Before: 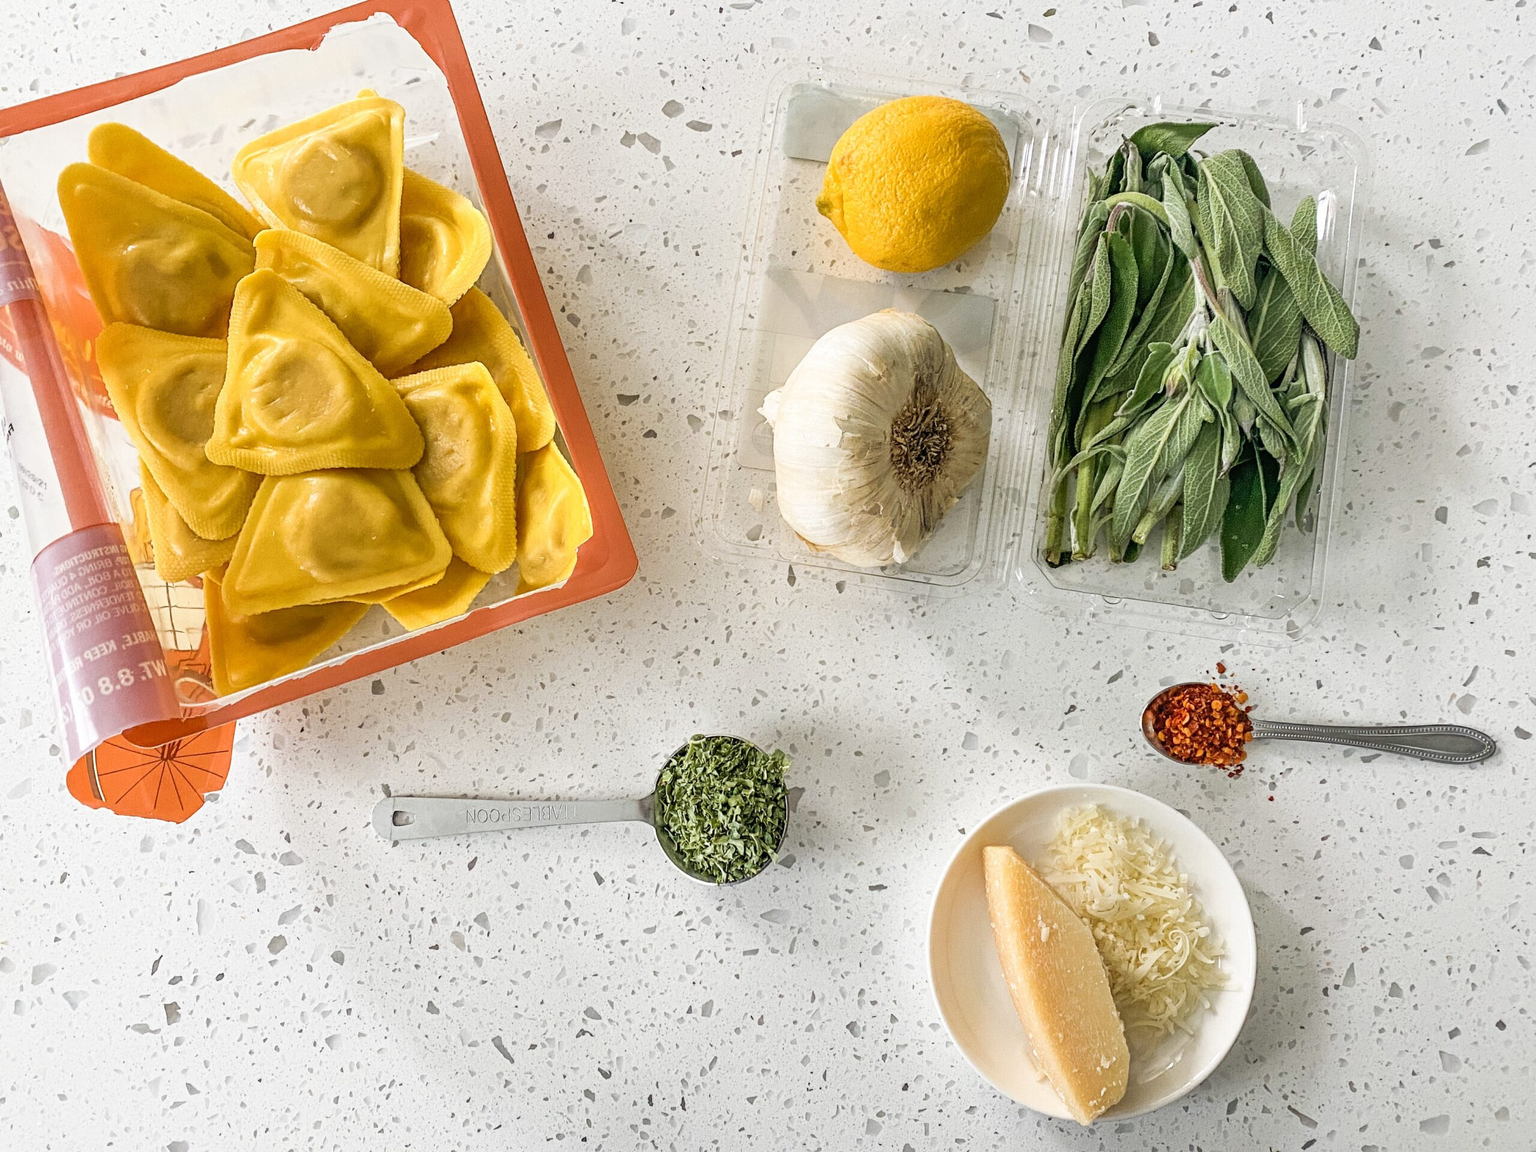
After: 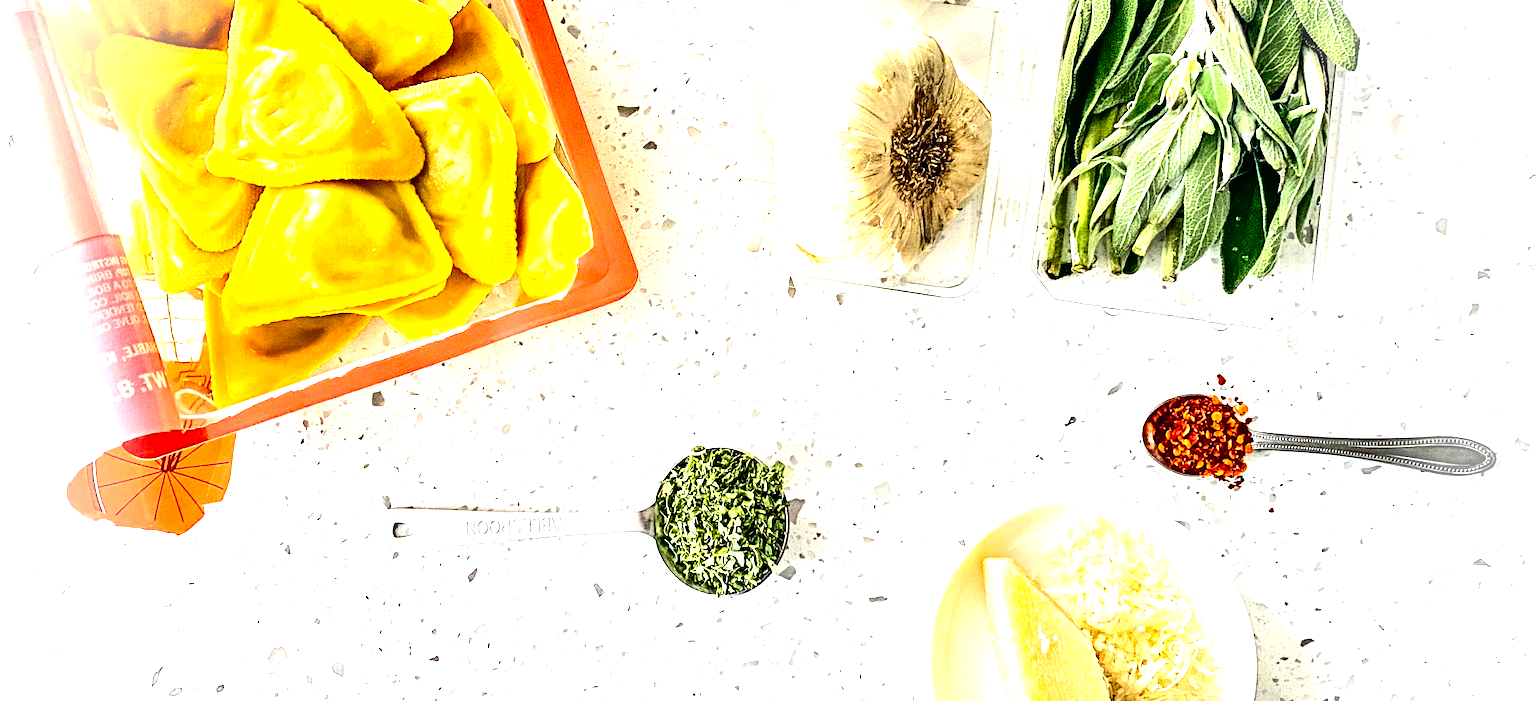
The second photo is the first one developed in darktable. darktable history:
exposure: black level correction 0, exposure 1.741 EV, compensate exposure bias true, compensate highlight preservation false
crop and rotate: top 25.096%, bottom 13.971%
contrast equalizer: octaves 7, y [[0.6 ×6], [0.55 ×6], [0 ×6], [0 ×6], [0 ×6]]
contrast brightness saturation: contrast 0.224
vignetting: brightness 0.987, saturation -0.494
